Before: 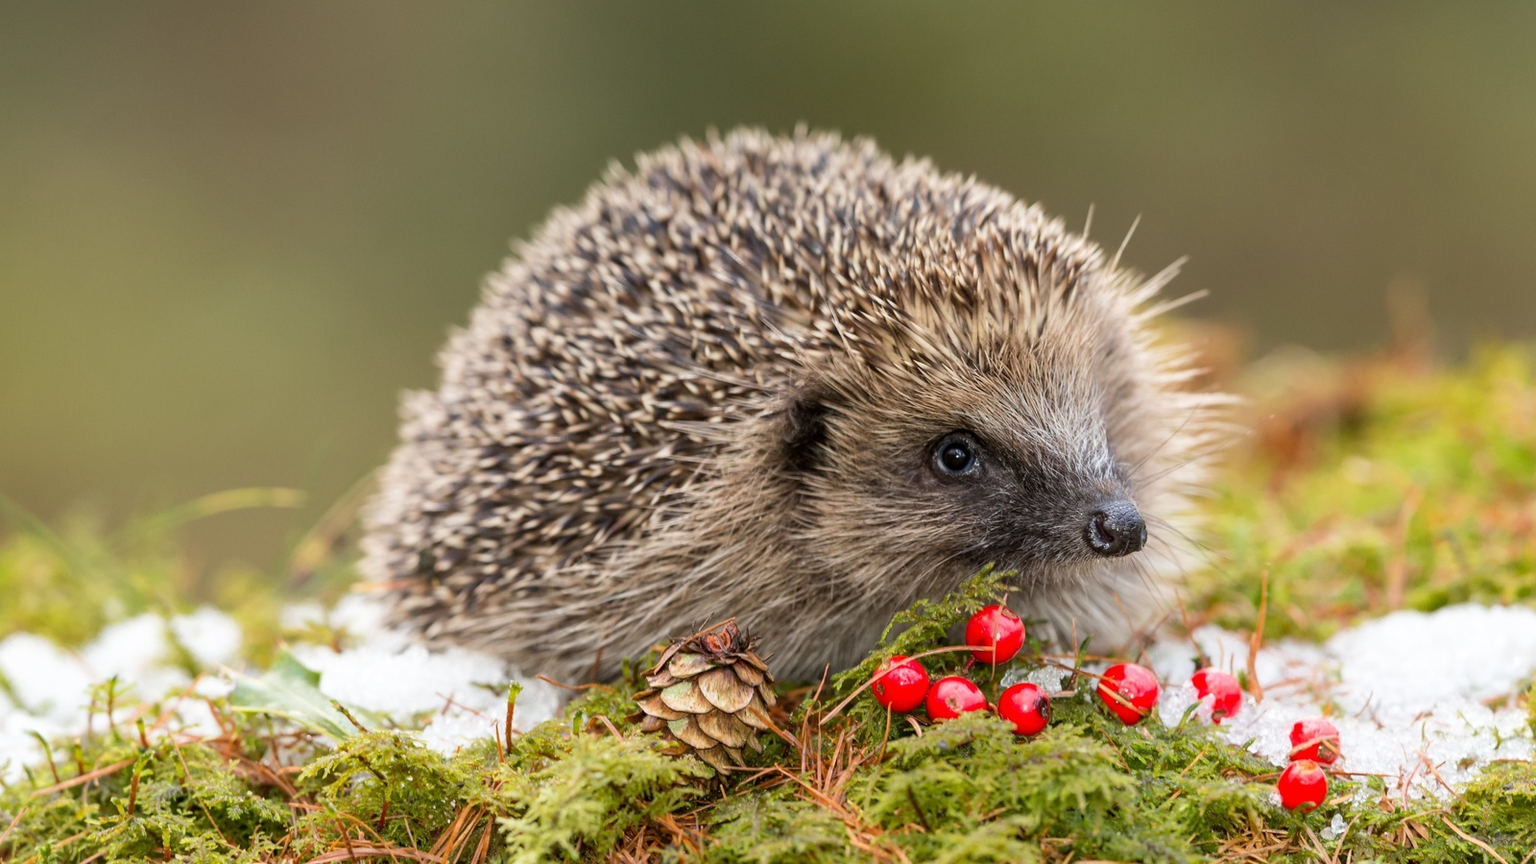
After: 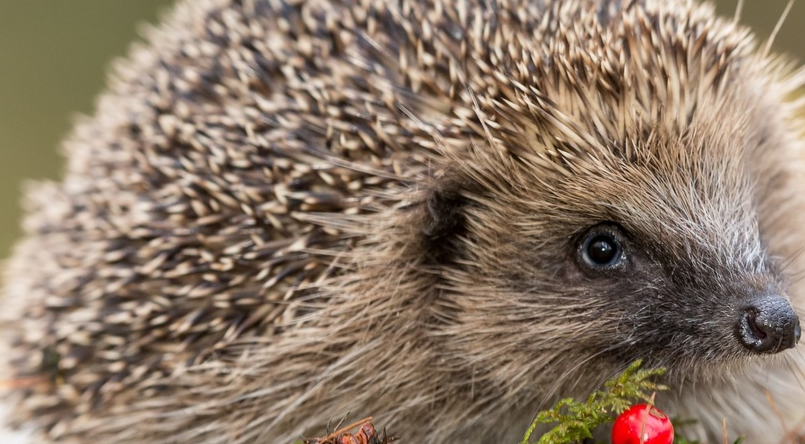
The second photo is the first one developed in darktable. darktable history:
crop: left 24.628%, top 25.151%, right 25.016%, bottom 25.211%
